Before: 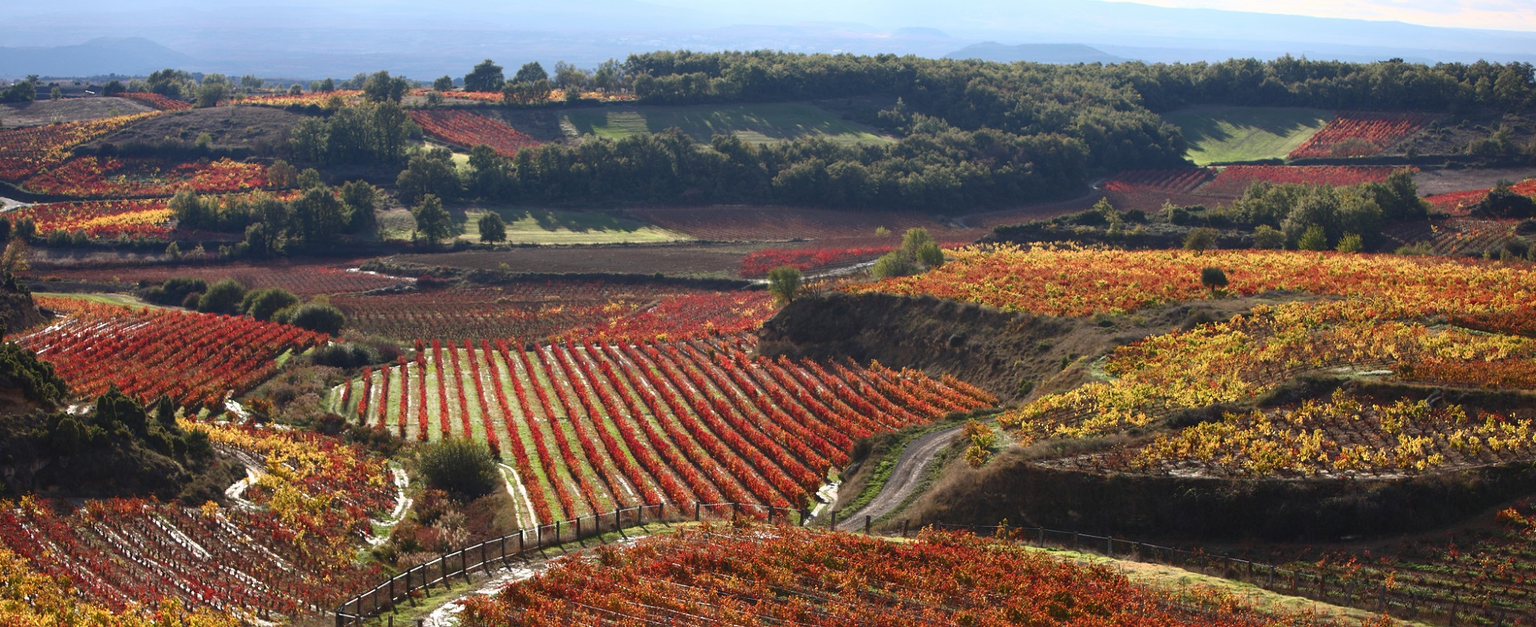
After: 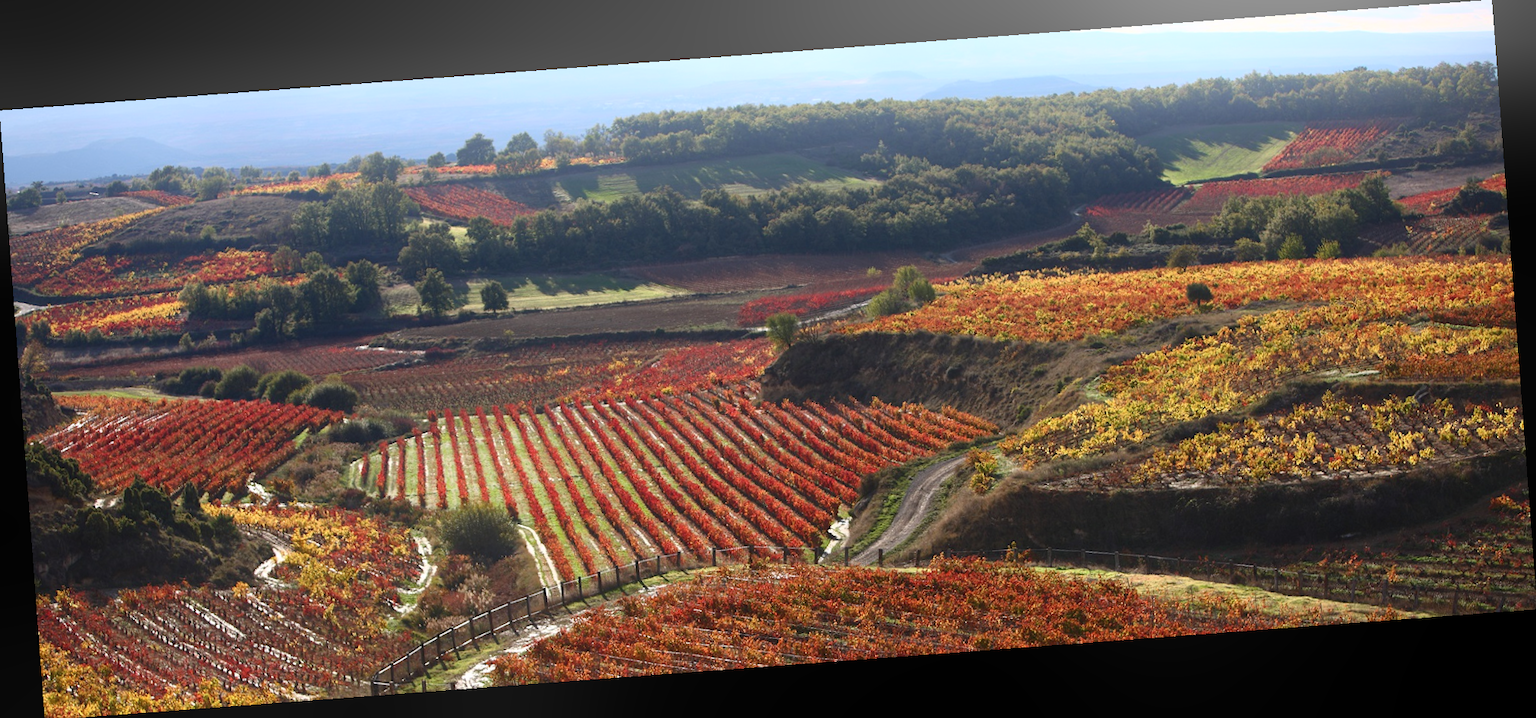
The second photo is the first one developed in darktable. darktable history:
bloom: on, module defaults
rotate and perspective: rotation -4.25°, automatic cropping off
